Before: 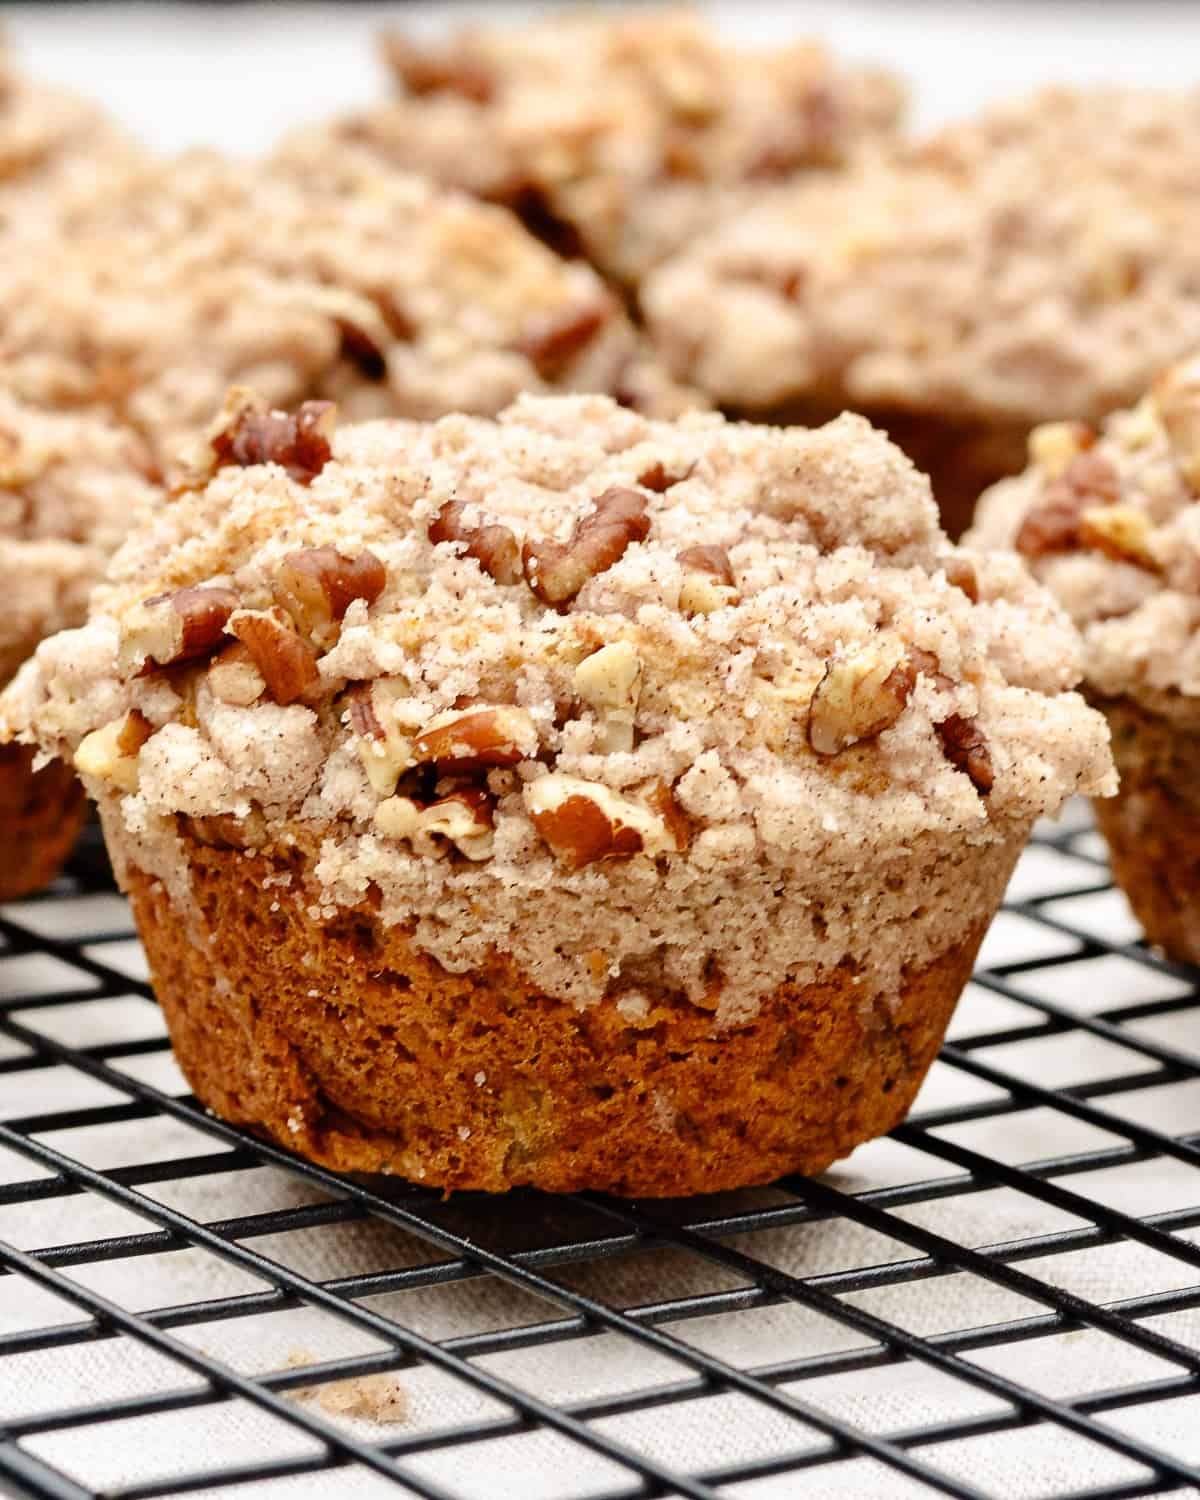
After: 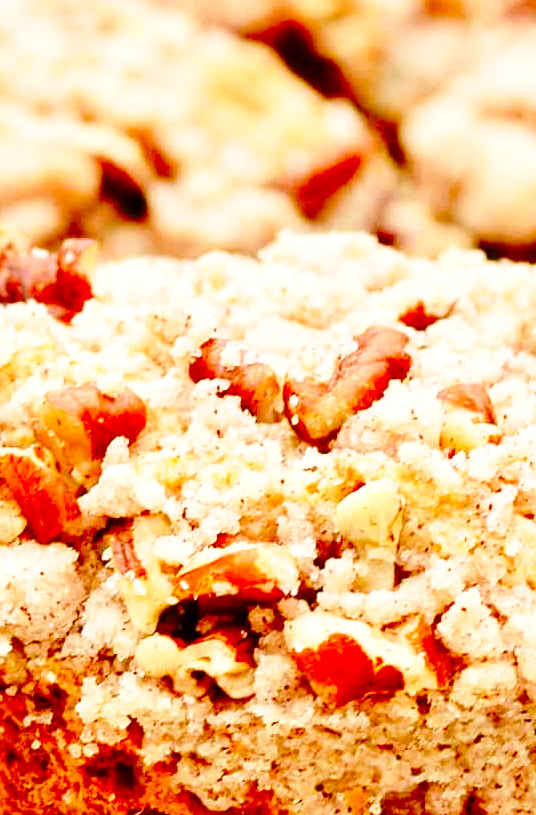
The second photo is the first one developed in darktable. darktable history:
contrast brightness saturation: saturation 0.484
crop: left 19.963%, top 10.815%, right 35.325%, bottom 34.824%
base curve: curves: ch0 [(0, 0) (0.028, 0.03) (0.121, 0.232) (0.46, 0.748) (0.859, 0.968) (1, 1)], preserve colors none
contrast equalizer: octaves 7, y [[0.5 ×6], [0.5 ×6], [0.975, 0.964, 0.925, 0.865, 0.793, 0.721], [0 ×6], [0 ×6]]
local contrast: highlights 101%, shadows 98%, detail 119%, midtone range 0.2
